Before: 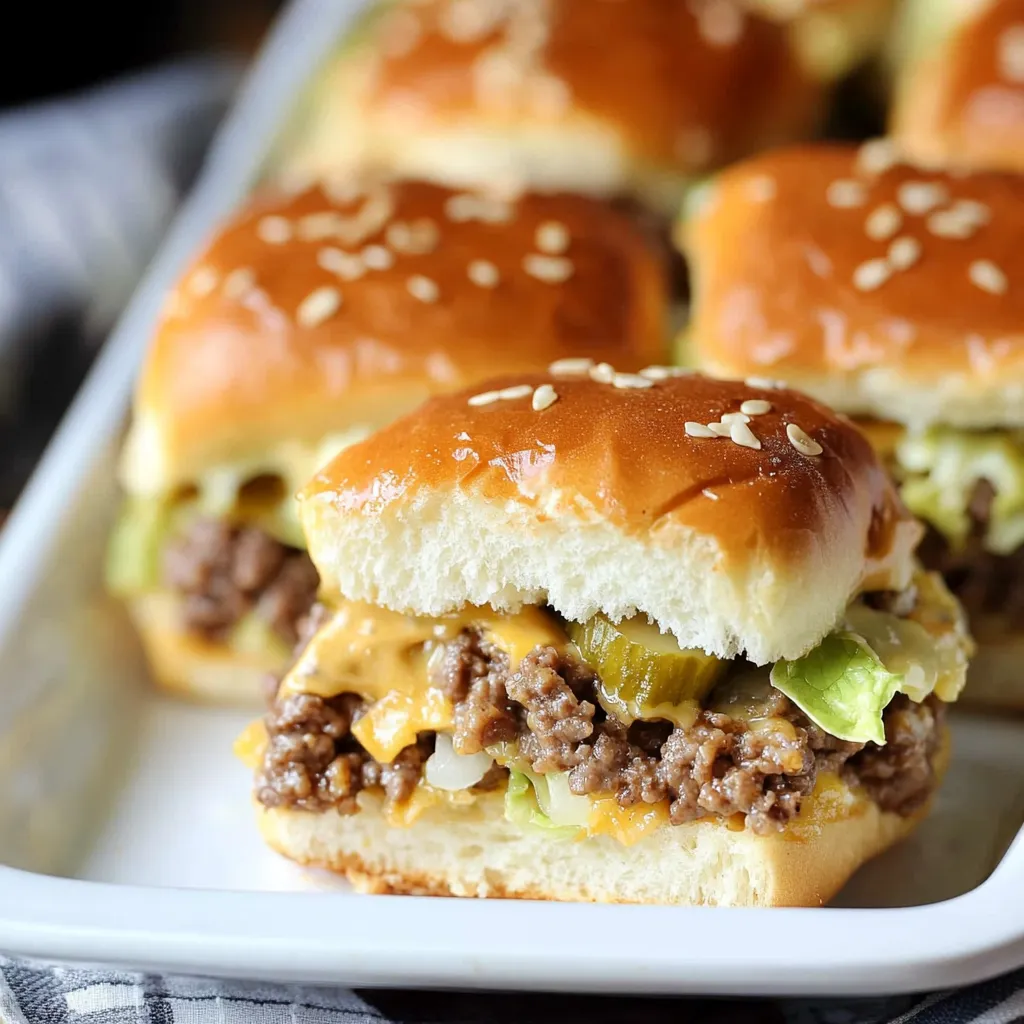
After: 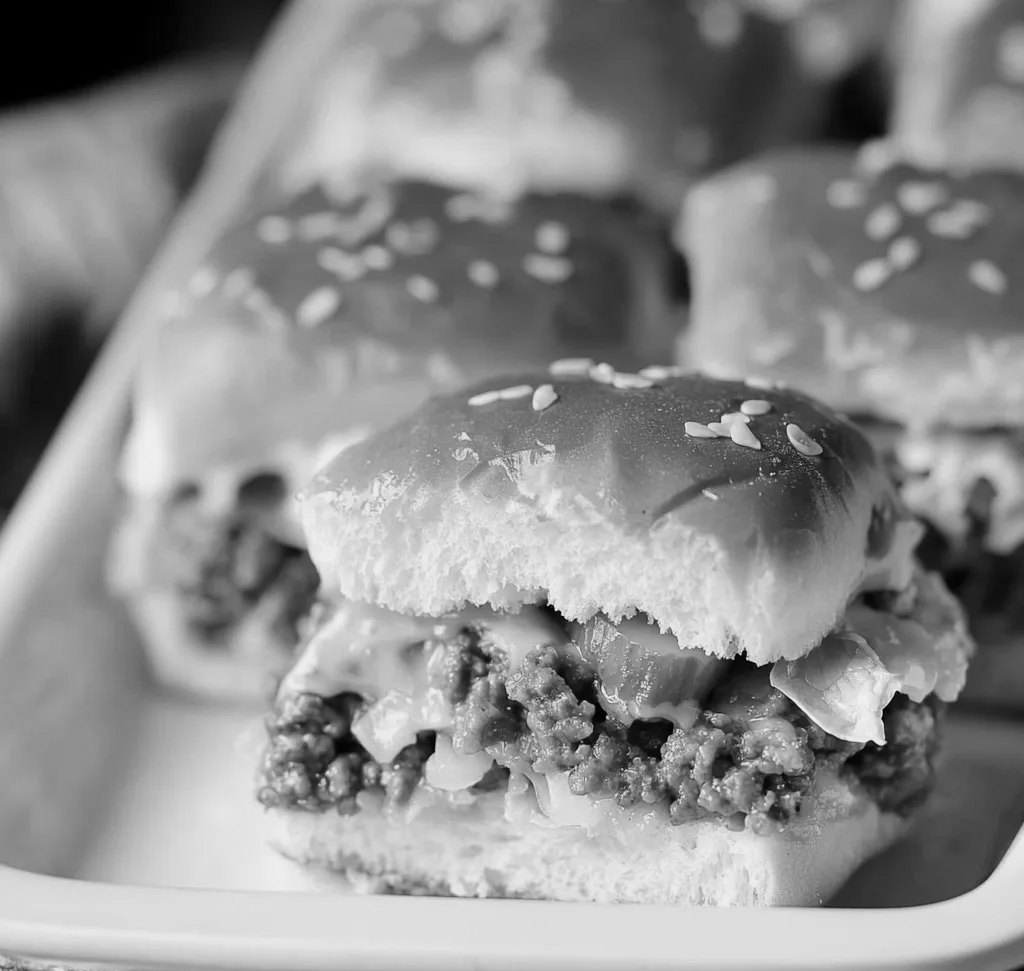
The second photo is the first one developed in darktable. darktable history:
monochrome: a -92.57, b 58.91
crop and rotate: top 0%, bottom 5.097%
